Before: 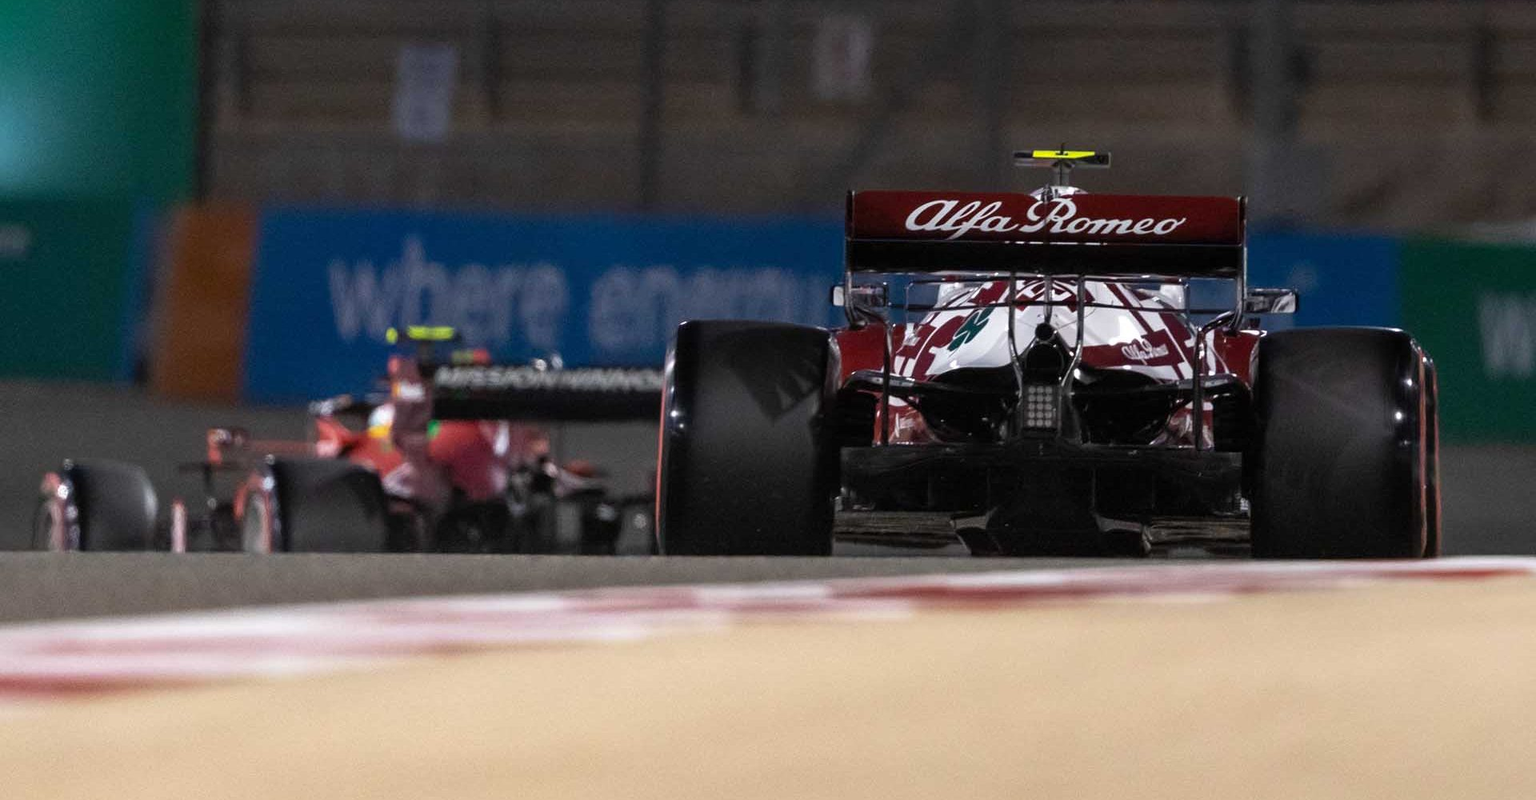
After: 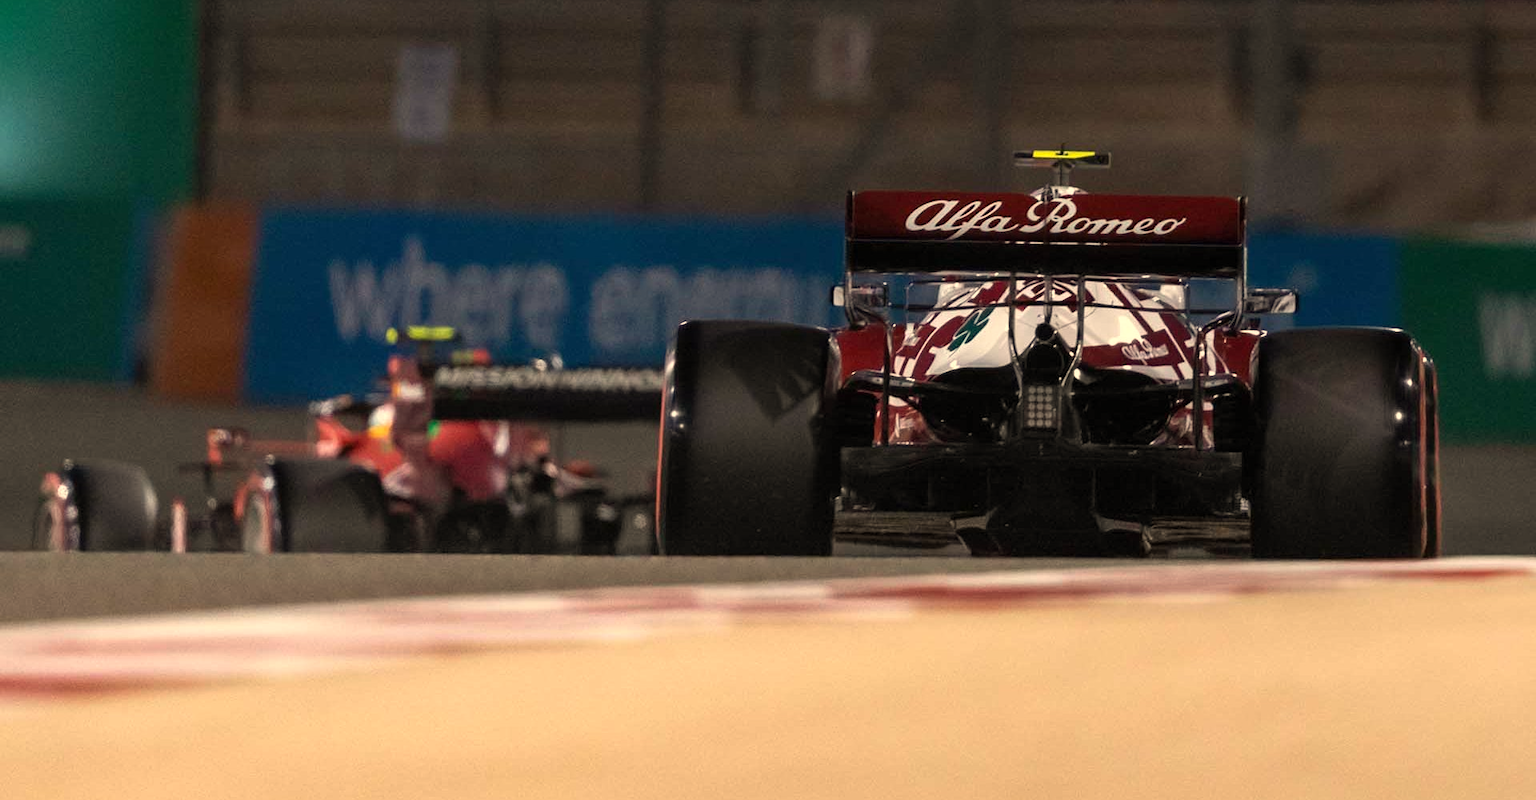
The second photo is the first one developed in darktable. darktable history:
white balance: red 1.123, blue 0.83
